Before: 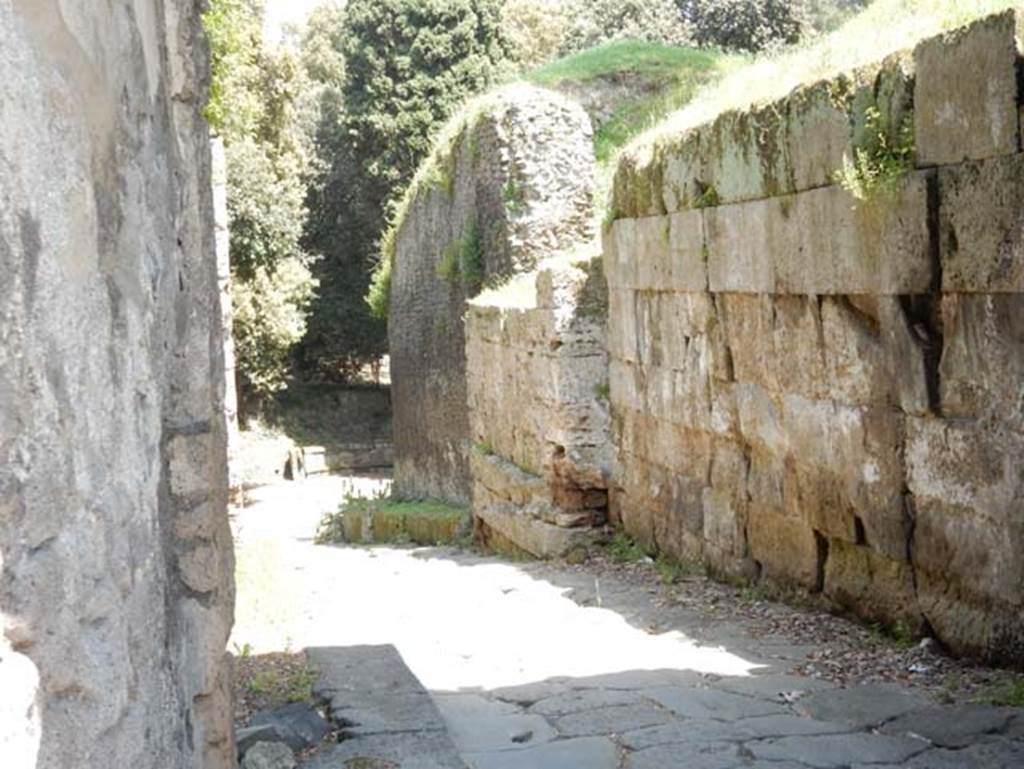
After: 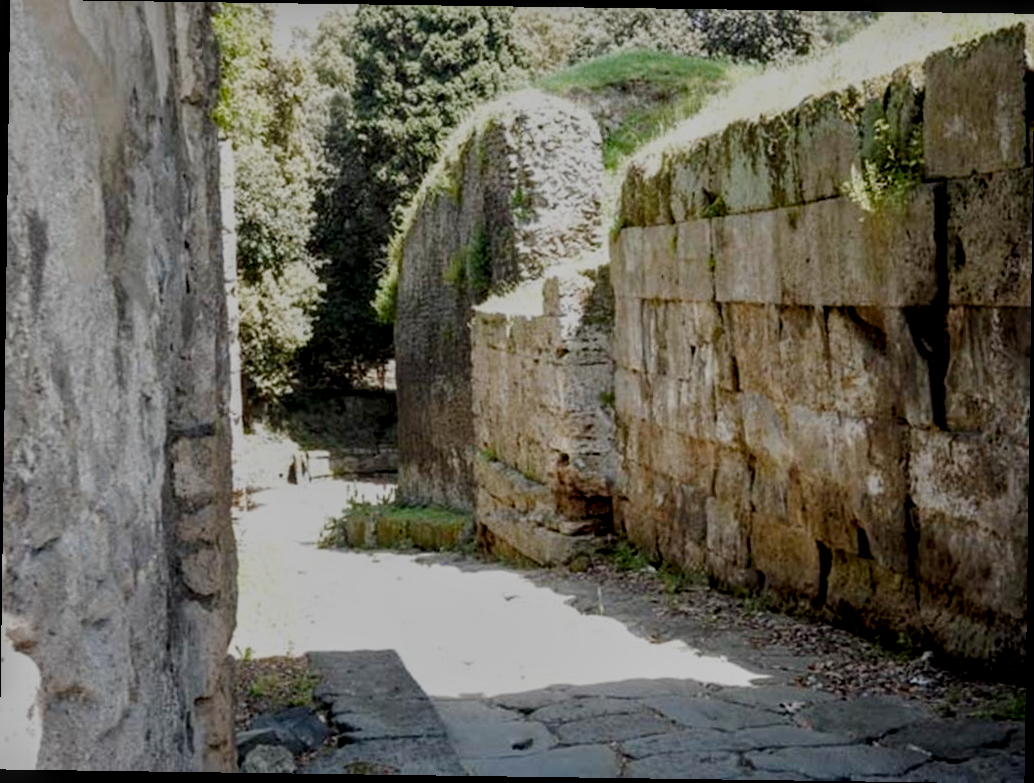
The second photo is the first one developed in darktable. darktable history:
local contrast: detail 130%
haze removal: adaptive false
exposure: exposure -0.293 EV, compensate highlight preservation false
rotate and perspective: rotation 0.8°, automatic cropping off
filmic rgb: middle gray luminance 29%, black relative exposure -10.3 EV, white relative exposure 5.5 EV, threshold 6 EV, target black luminance 0%, hardness 3.95, latitude 2.04%, contrast 1.132, highlights saturation mix 5%, shadows ↔ highlights balance 15.11%, preserve chrominance no, color science v3 (2019), use custom middle-gray values true, iterations of high-quality reconstruction 0, enable highlight reconstruction true
